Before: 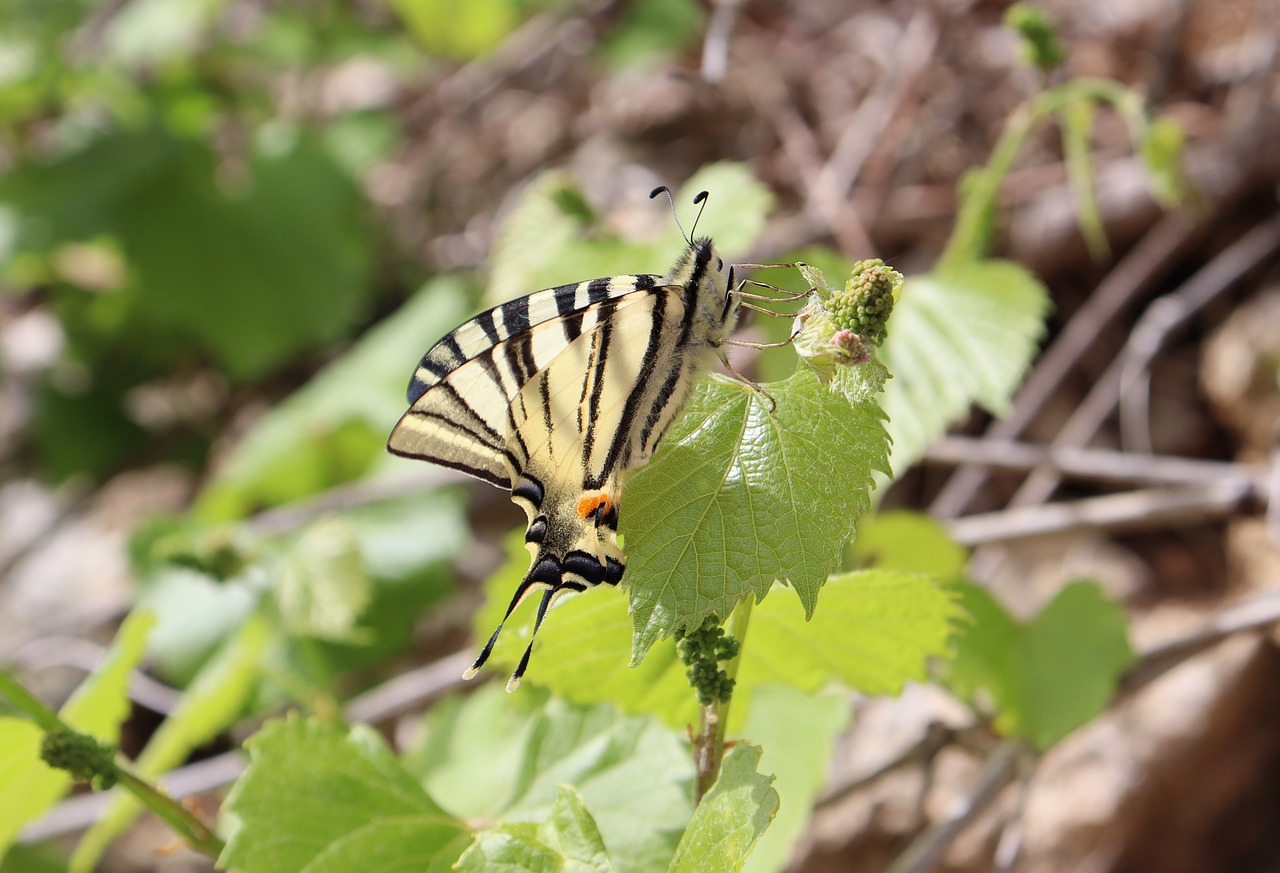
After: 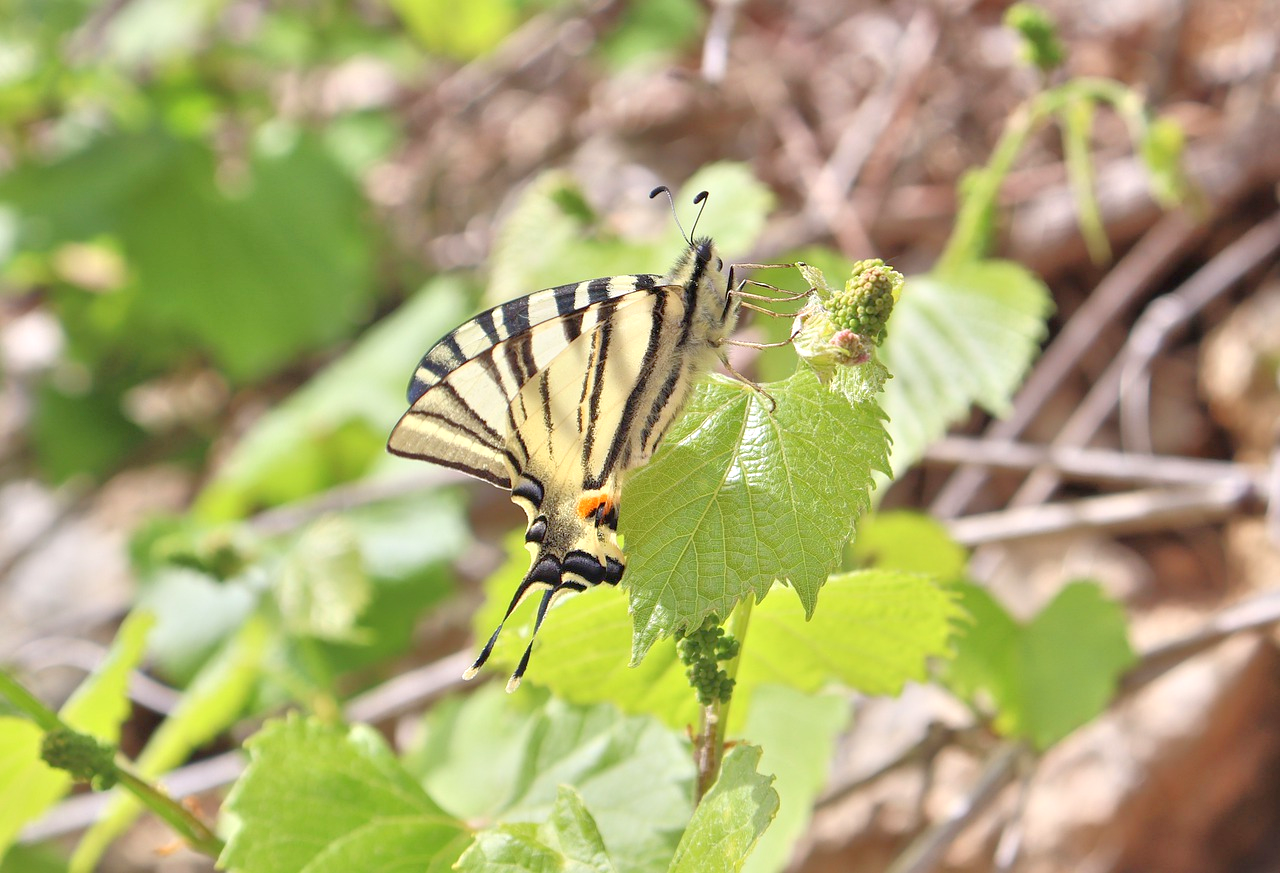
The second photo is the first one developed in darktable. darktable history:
tone equalizer: -8 EV 2 EV, -7 EV 2 EV, -6 EV 2 EV, -5 EV 2 EV, -4 EV 2 EV, -3 EV 1.5 EV, -2 EV 1 EV, -1 EV 0.5 EV
